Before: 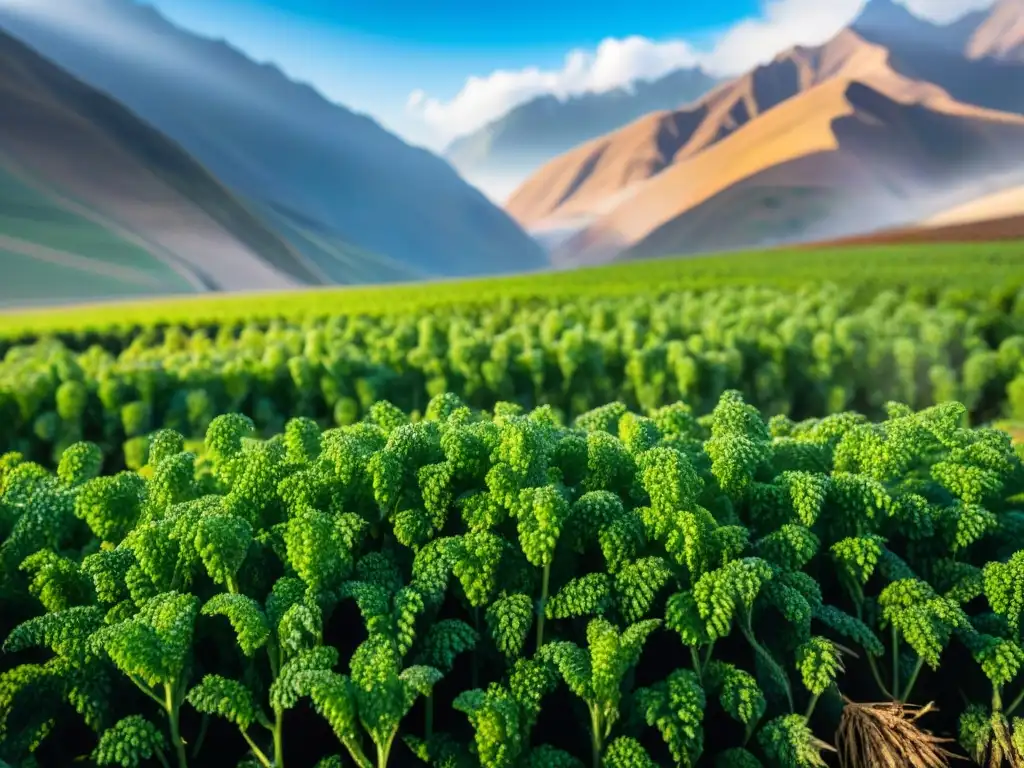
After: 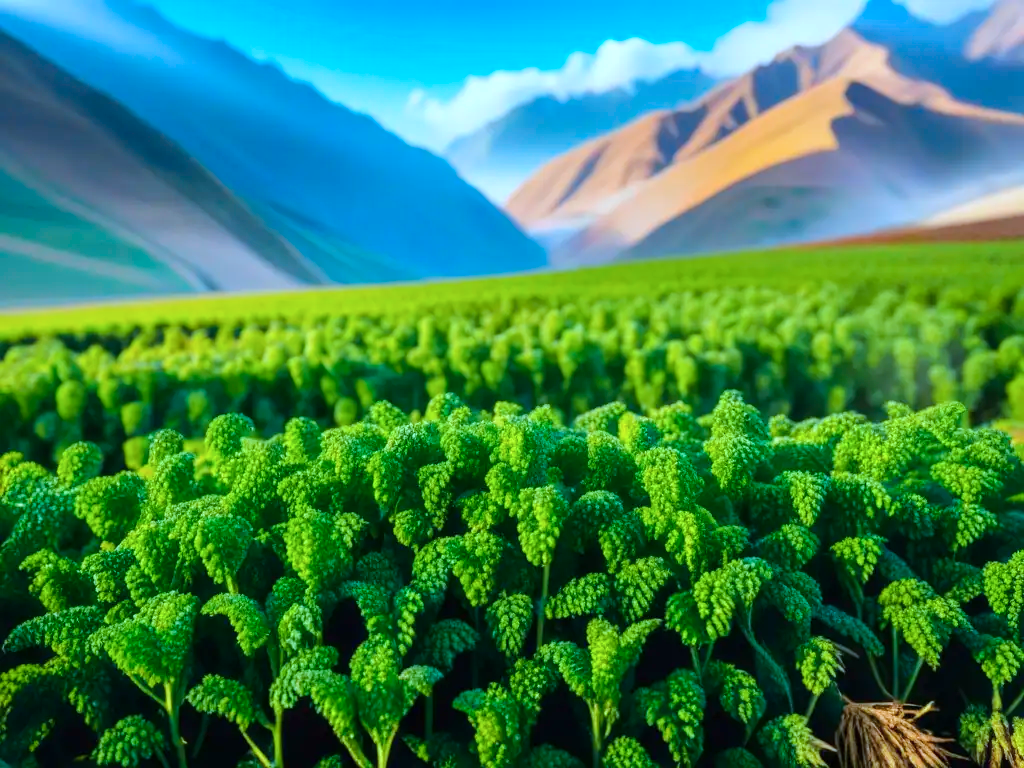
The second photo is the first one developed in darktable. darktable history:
color balance rgb: perceptual saturation grading › global saturation 0.868%, perceptual brilliance grading › mid-tones 9.875%, perceptual brilliance grading › shadows 15.442%, global vibrance 45.844%
color correction: highlights a* -9.07, highlights b* -23.8
